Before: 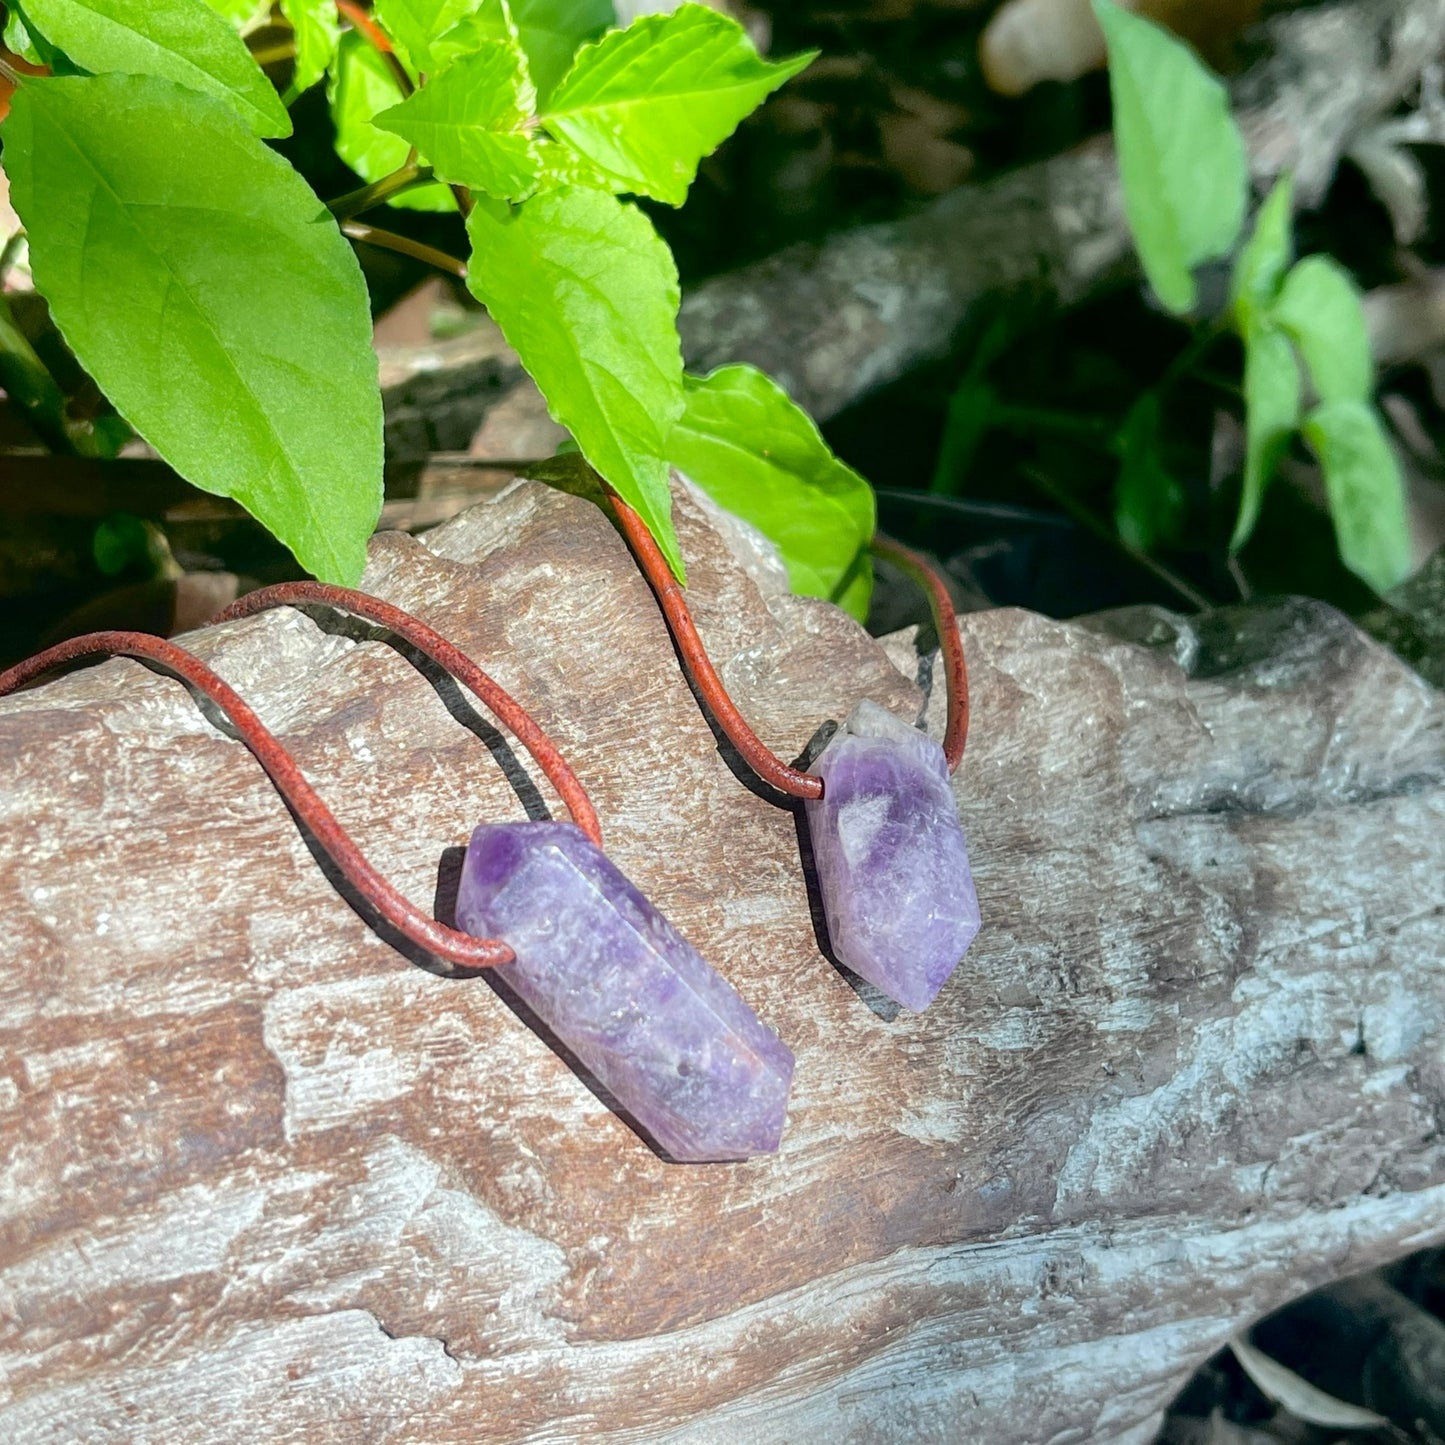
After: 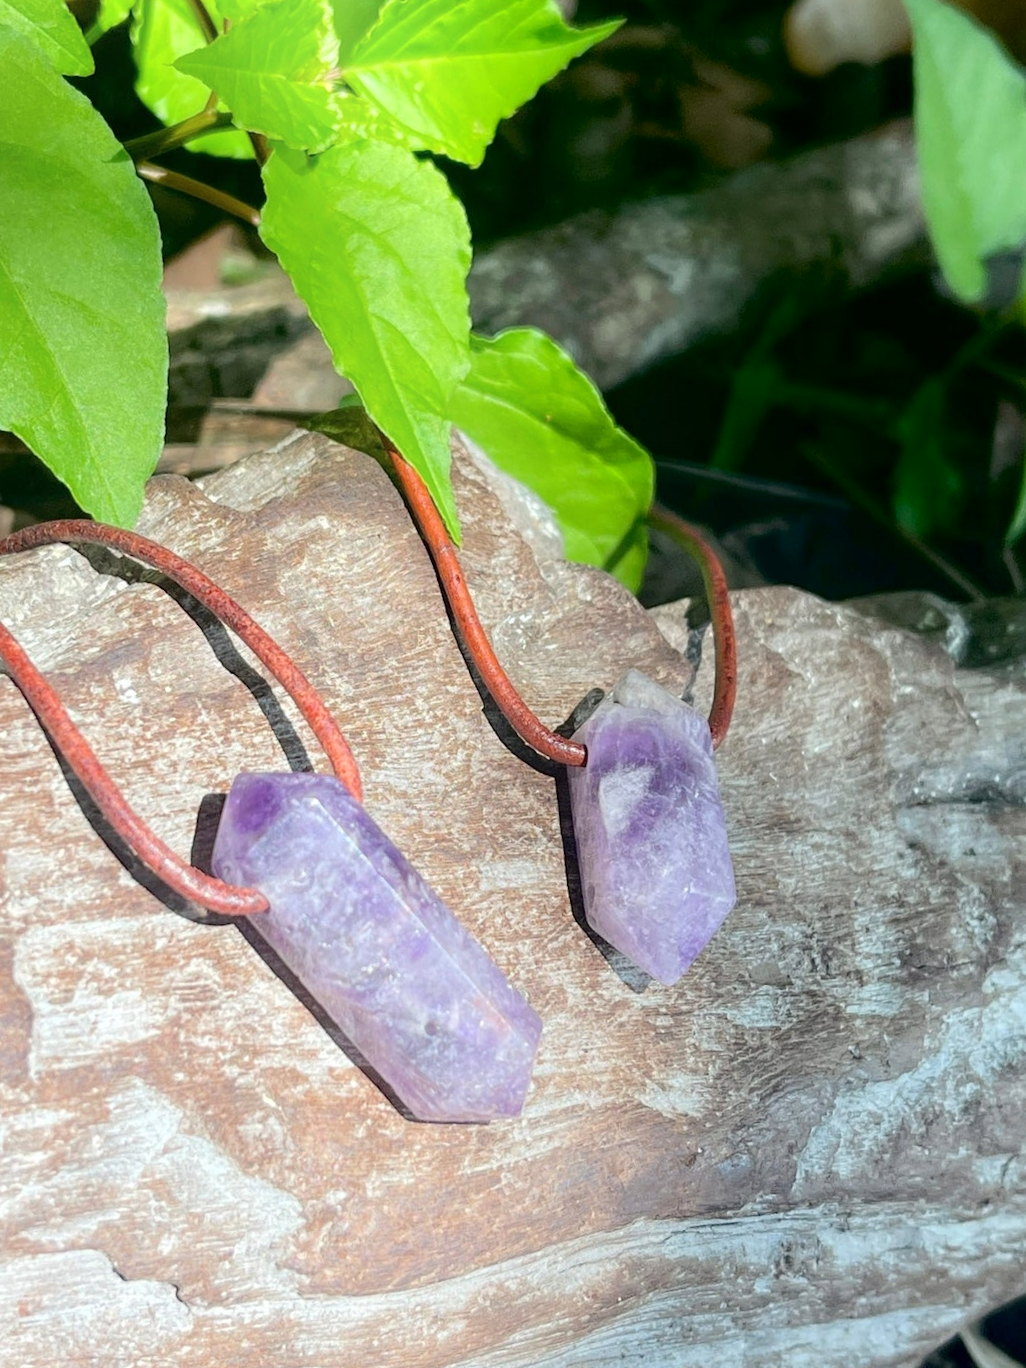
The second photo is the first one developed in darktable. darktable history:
crop and rotate: angle -3.27°, left 14.277%, top 0.028%, right 10.766%, bottom 0.028%
shadows and highlights: shadows -40.15, highlights 62.88, soften with gaussian
